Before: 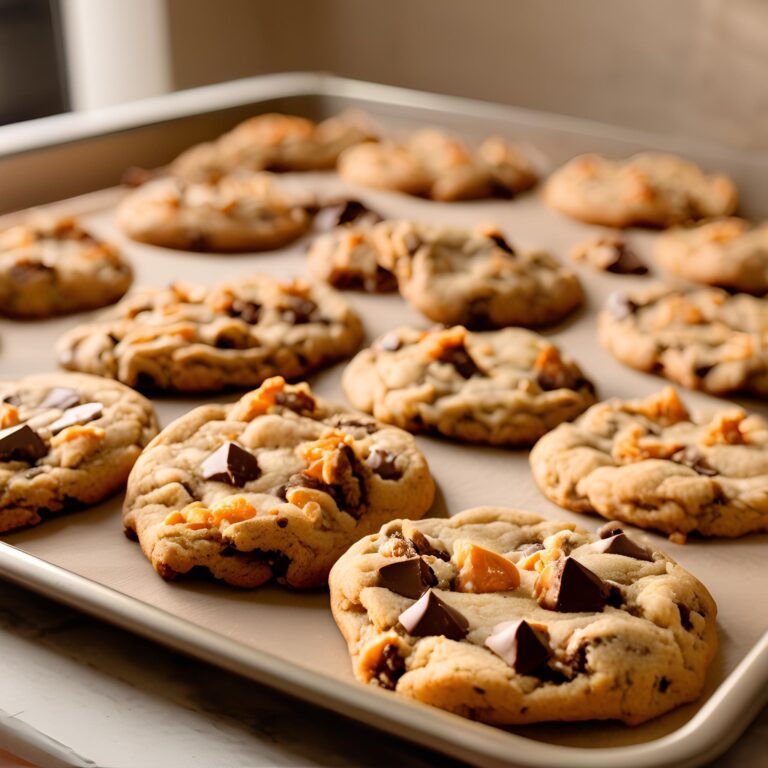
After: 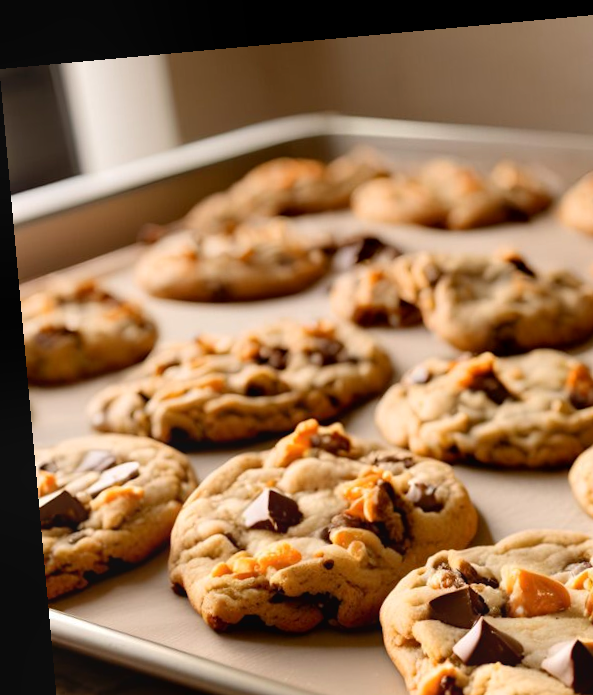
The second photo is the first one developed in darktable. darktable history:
crop: right 28.885%, bottom 16.626%
exposure: black level correction 0.001, compensate highlight preservation false
bloom: size 15%, threshold 97%, strength 7%
rotate and perspective: rotation -5.2°, automatic cropping off
contrast brightness saturation: contrast 0.07
